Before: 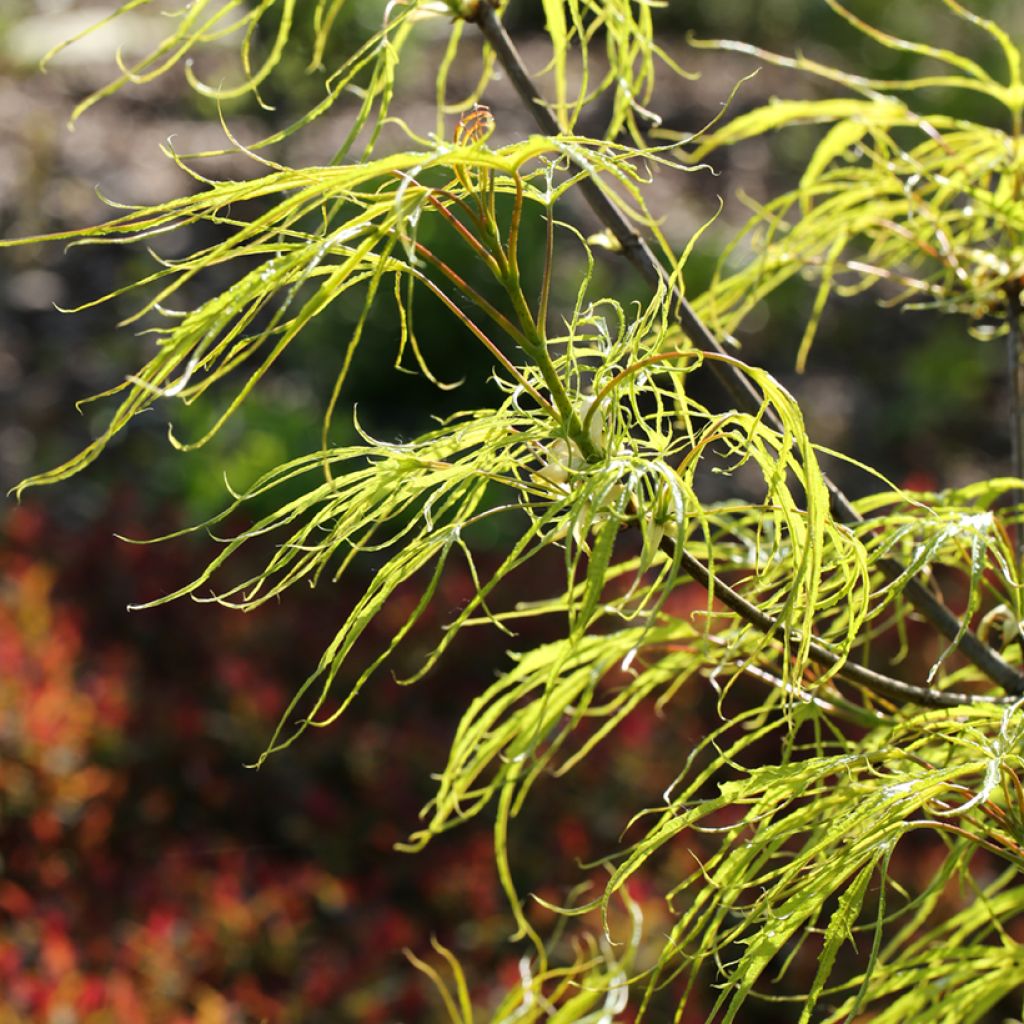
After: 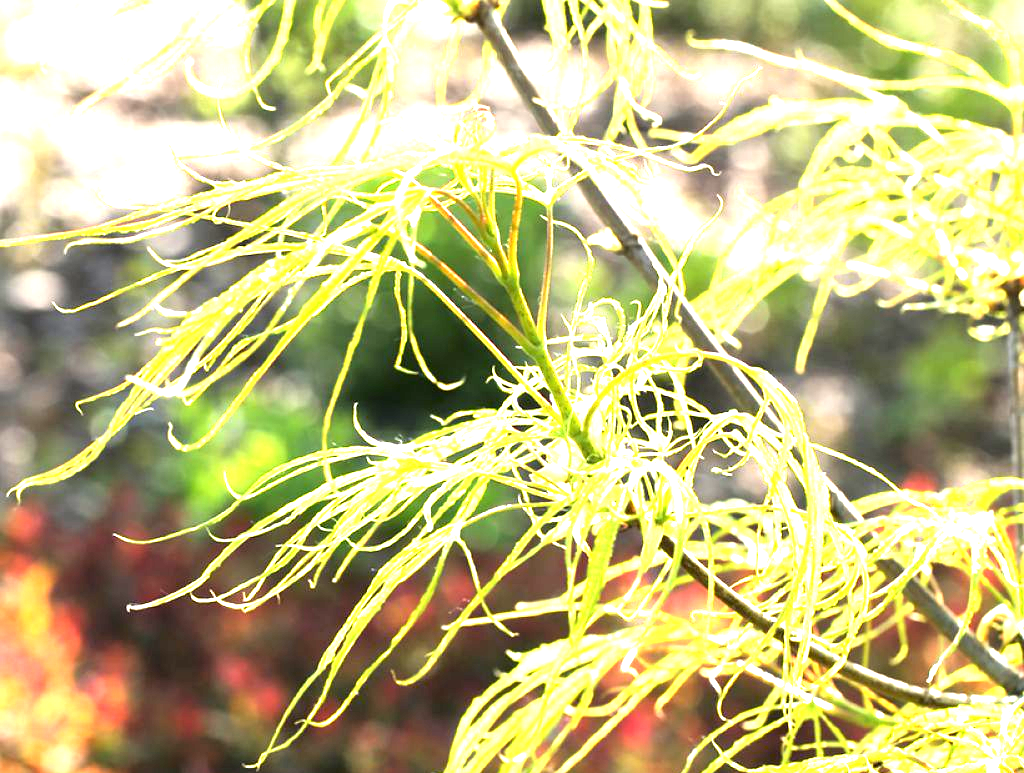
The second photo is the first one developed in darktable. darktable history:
crop: bottom 24.483%
color correction: highlights b* -0.028, saturation 0.992
tone equalizer: -8 EV -0.43 EV, -7 EV -0.372 EV, -6 EV -0.309 EV, -5 EV -0.258 EV, -3 EV 0.229 EV, -2 EV 0.357 EV, -1 EV 0.391 EV, +0 EV 0.414 EV
exposure: exposure 2.194 EV, compensate highlight preservation false
